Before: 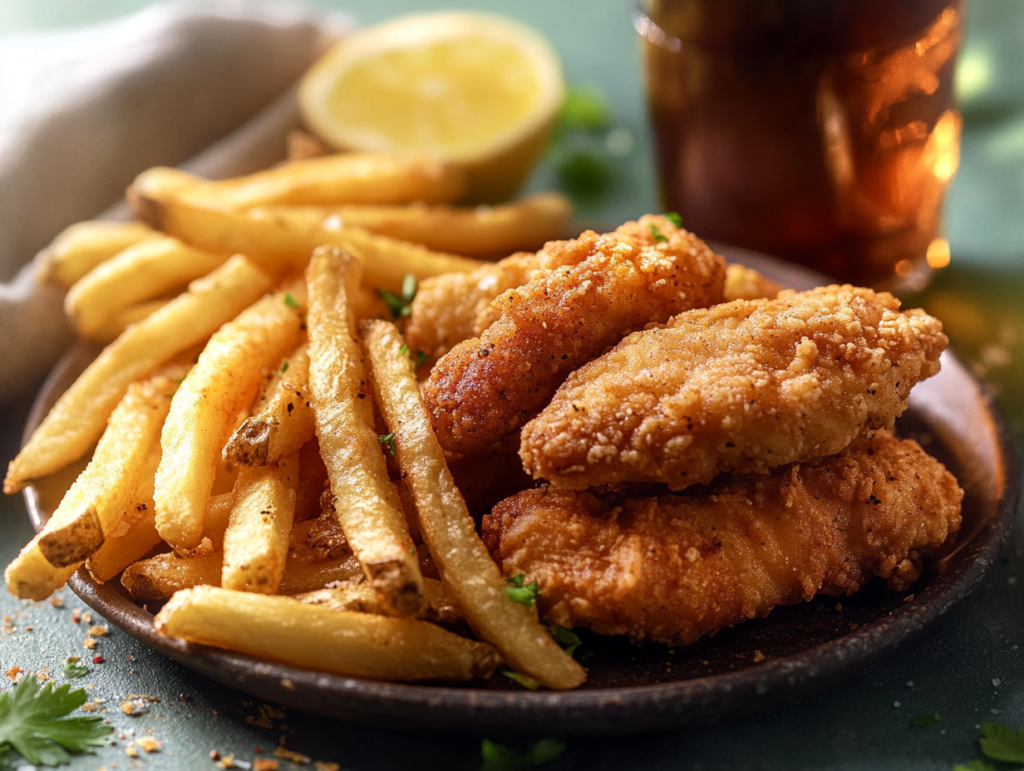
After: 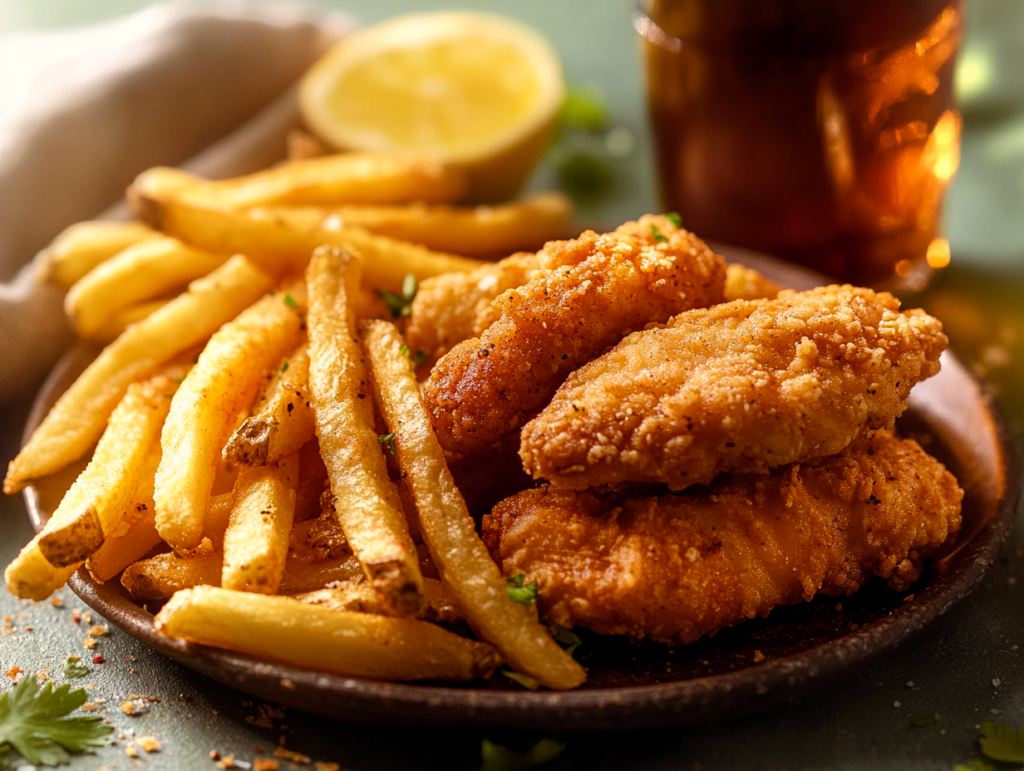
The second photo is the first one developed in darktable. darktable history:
color balance rgb: shadows lift › chroma 4.41%, shadows lift › hue 27°, power › chroma 2.5%, power › hue 70°, highlights gain › chroma 1%, highlights gain › hue 27°, saturation formula JzAzBz (2021)
exposure: black level correction 0.002, compensate highlight preservation false
